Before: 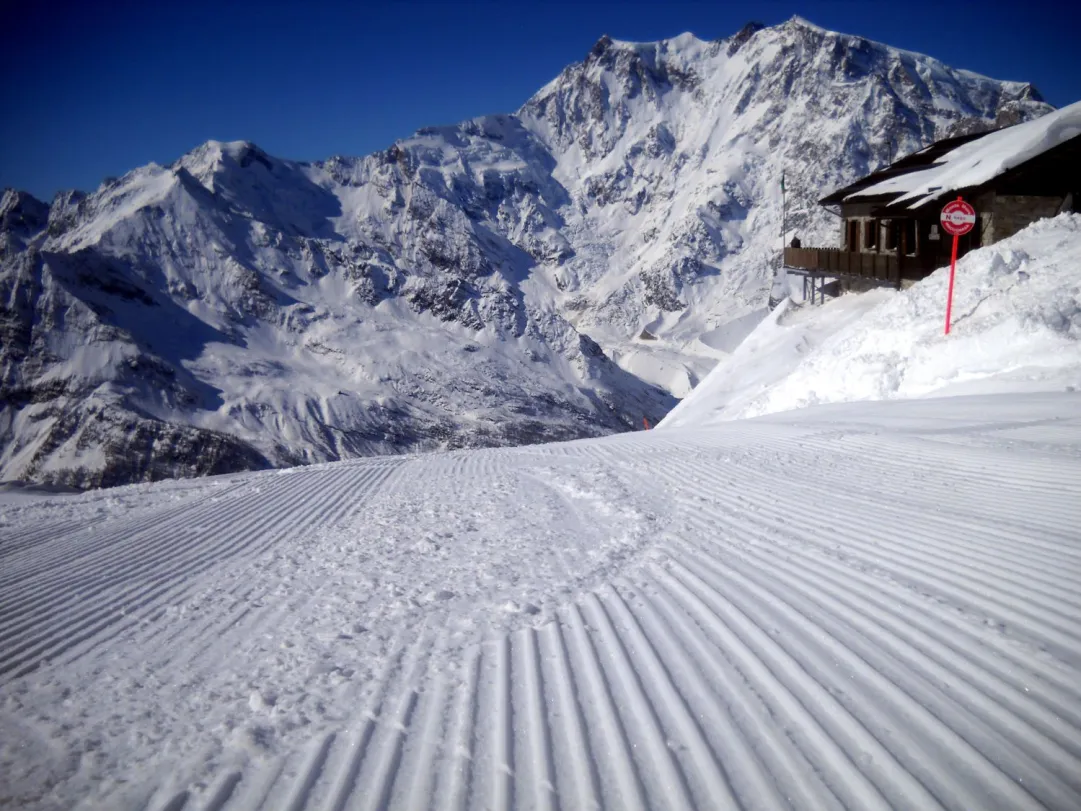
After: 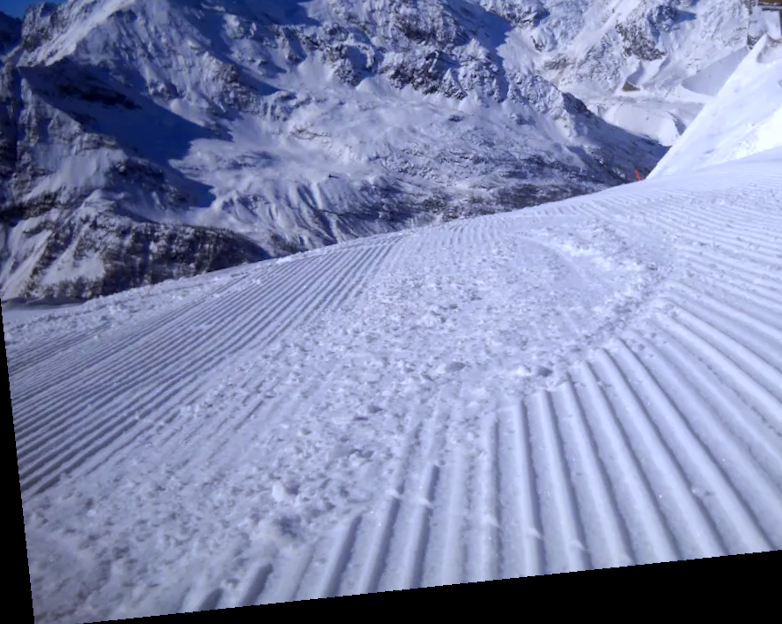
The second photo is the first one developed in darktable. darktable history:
color contrast: green-magenta contrast 1.1, blue-yellow contrast 1.1, unbound 0
rotate and perspective: rotation -6.83°, automatic cropping off
crop and rotate: angle -0.82°, left 3.85%, top 31.828%, right 27.992%
white balance: red 0.967, blue 1.119, emerald 0.756
